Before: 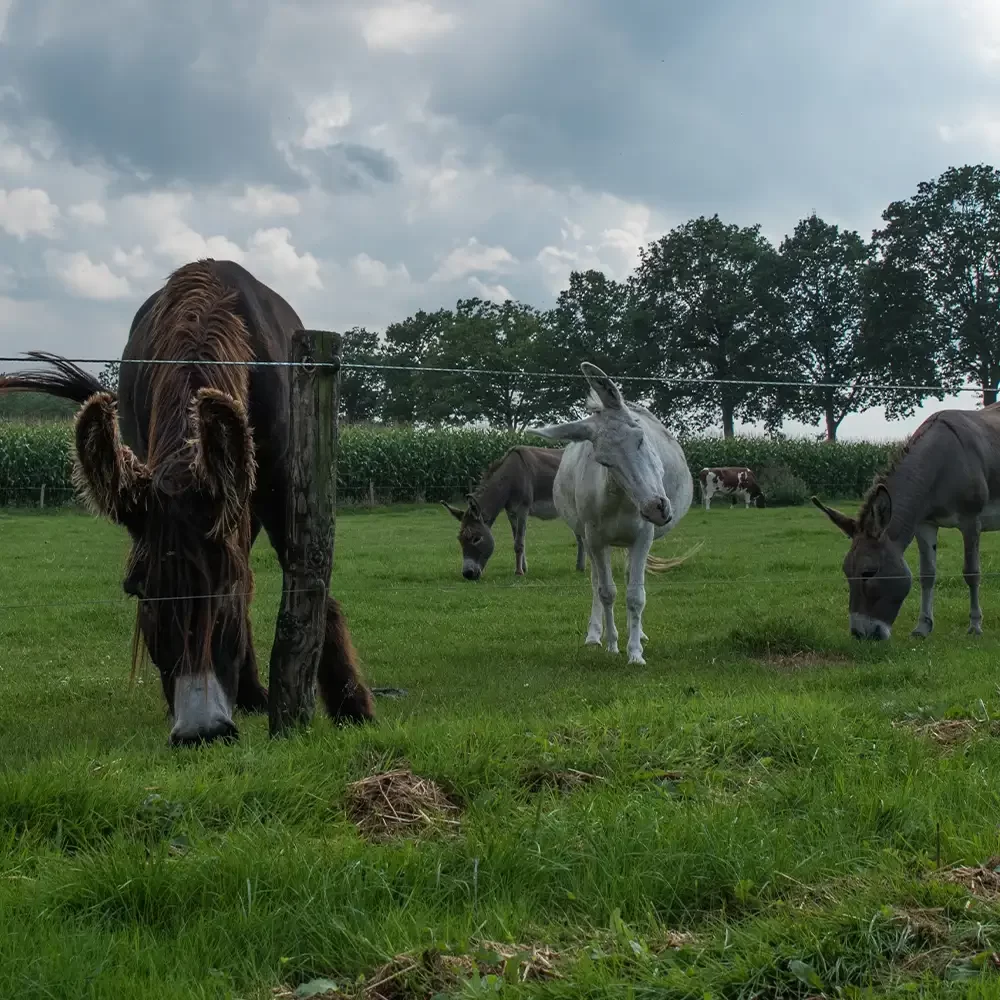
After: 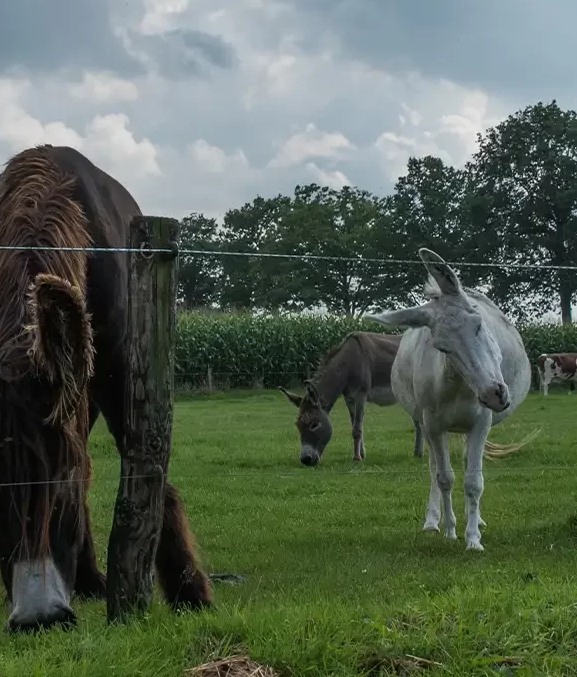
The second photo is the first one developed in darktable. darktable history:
crop: left 16.222%, top 11.484%, right 26.024%, bottom 20.8%
levels: black 0.045%
